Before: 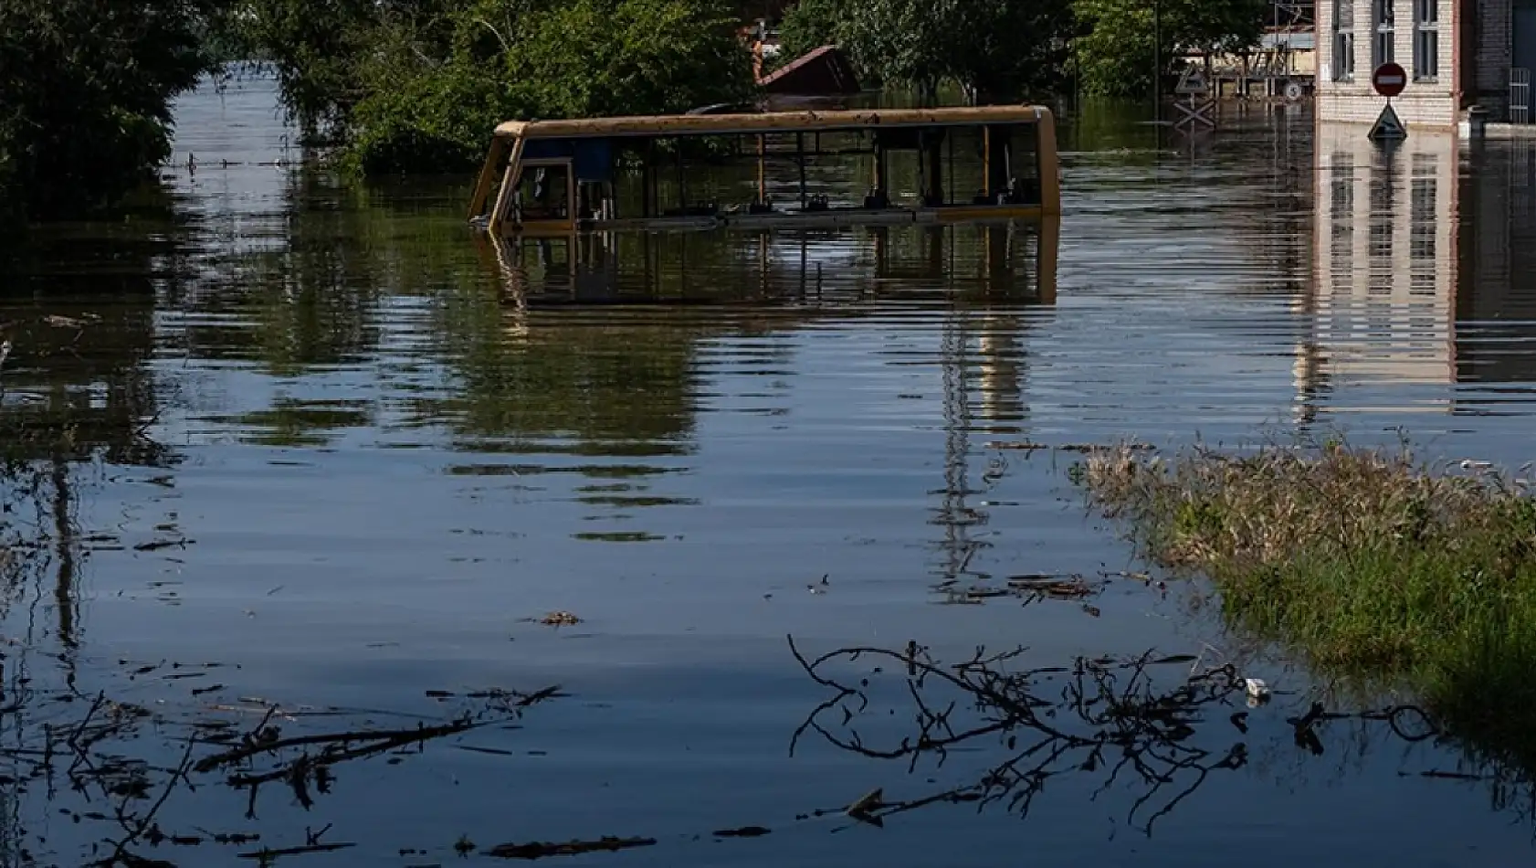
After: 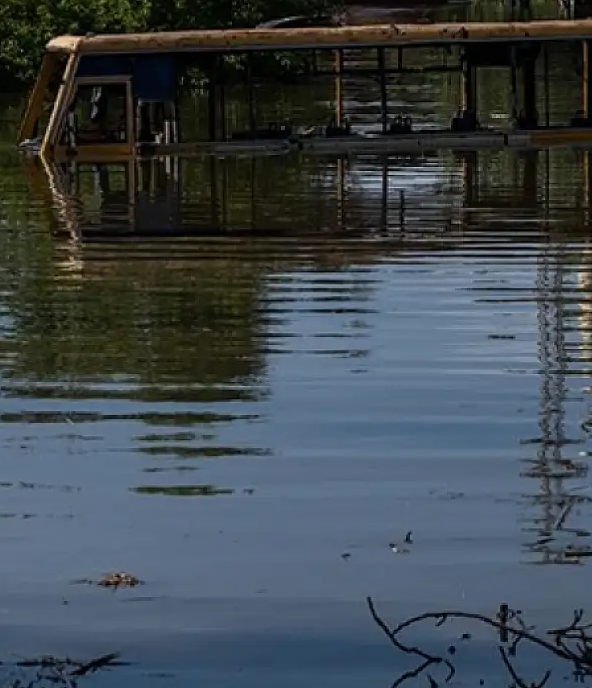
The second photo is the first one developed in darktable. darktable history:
bloom: size 15%, threshold 97%, strength 7%
crop and rotate: left 29.476%, top 10.214%, right 35.32%, bottom 17.333%
